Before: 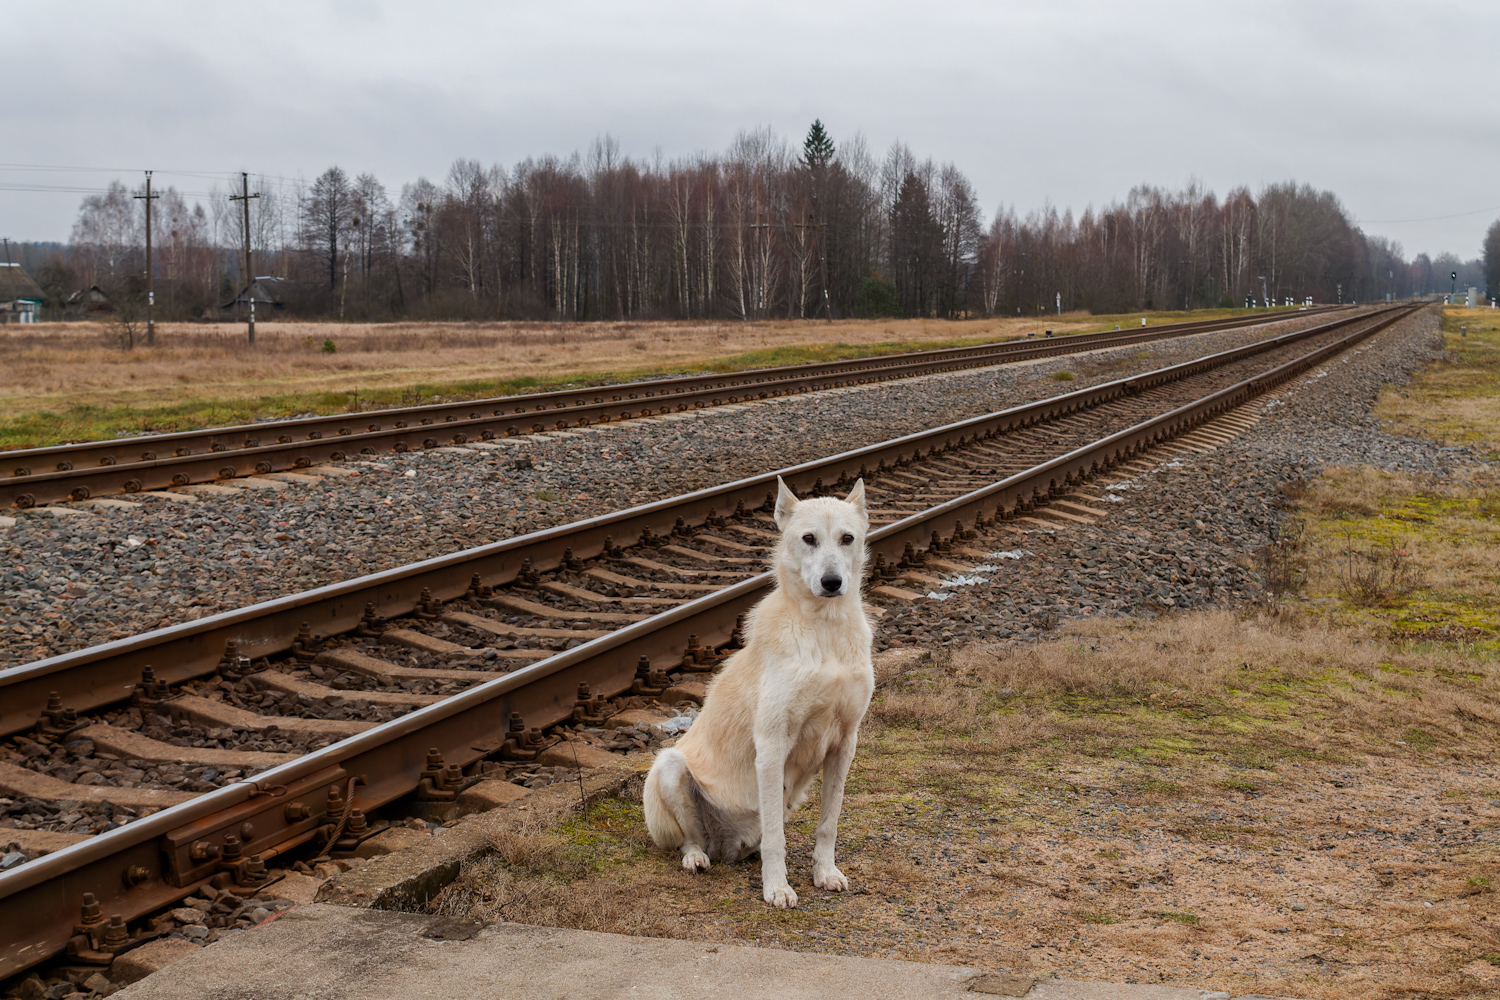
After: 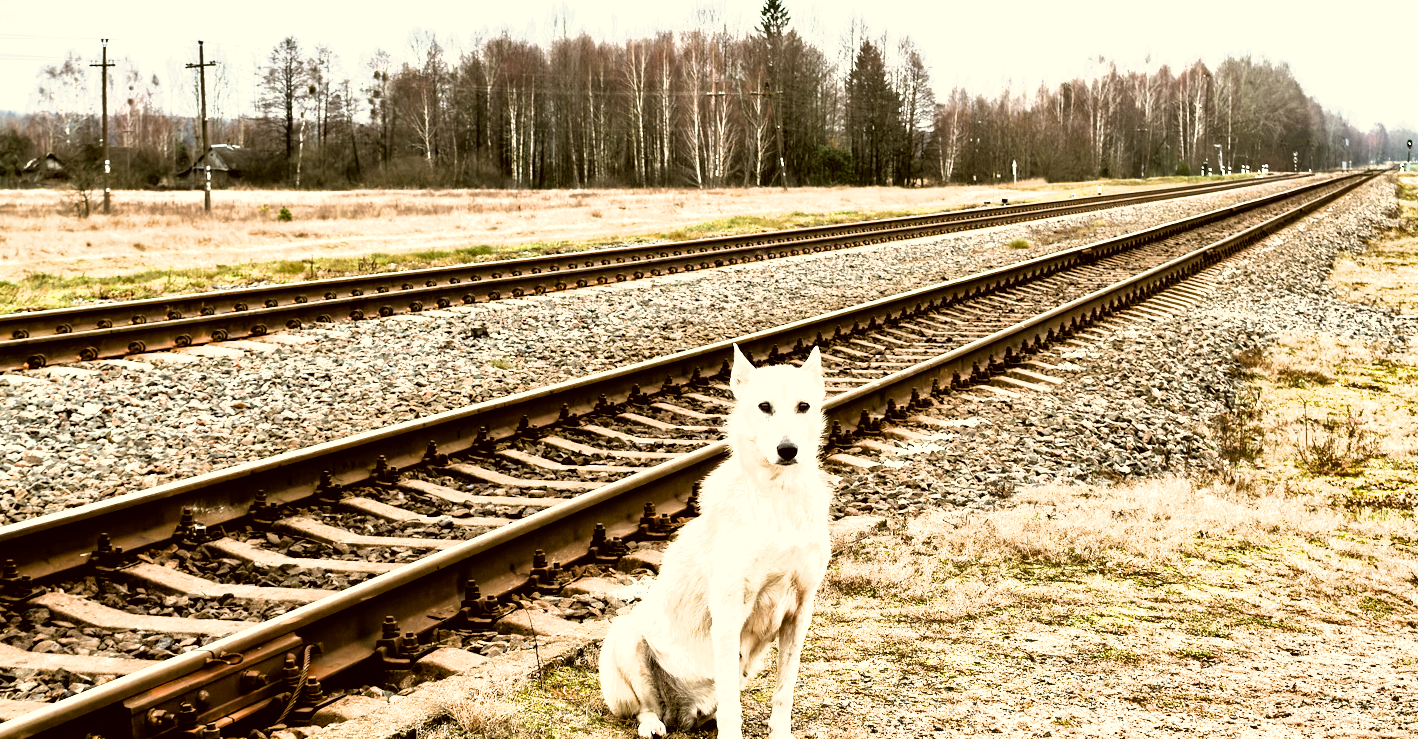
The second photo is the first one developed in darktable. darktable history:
contrast brightness saturation: saturation -0.104
crop and rotate: left 2.996%, top 13.27%, right 2.414%, bottom 12.739%
tone equalizer: -7 EV 0.14 EV, -6 EV 0.561 EV, -5 EV 1.19 EV, -4 EV 1.3 EV, -3 EV 1.16 EV, -2 EV 0.6 EV, -1 EV 0.162 EV, smoothing diameter 2.01%, edges refinement/feathering 23.59, mask exposure compensation -1.57 EV, filter diffusion 5
exposure: black level correction 0.001, exposure 0.499 EV, compensate exposure bias true, compensate highlight preservation false
filmic rgb: black relative exposure -8.28 EV, white relative exposure 2.24 EV, hardness 7.12, latitude 86.22%, contrast 1.695, highlights saturation mix -3.65%, shadows ↔ highlights balance -1.93%
color correction: highlights a* -1.59, highlights b* 10.12, shadows a* 0.561, shadows b* 19.68
shadows and highlights: low approximation 0.01, soften with gaussian
